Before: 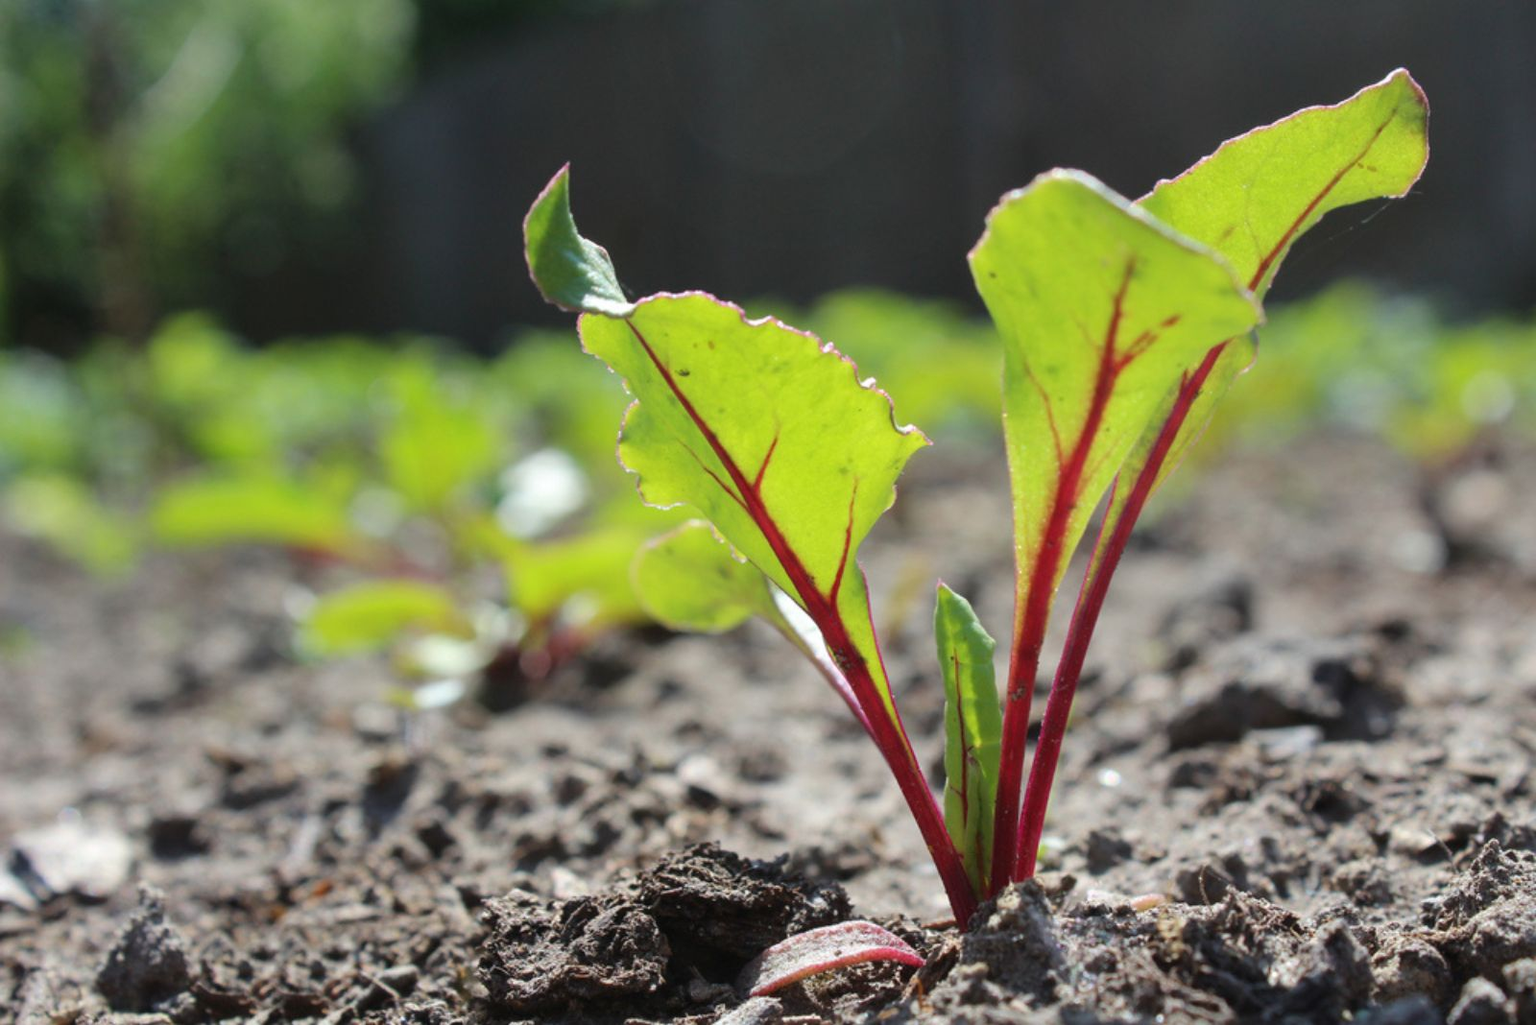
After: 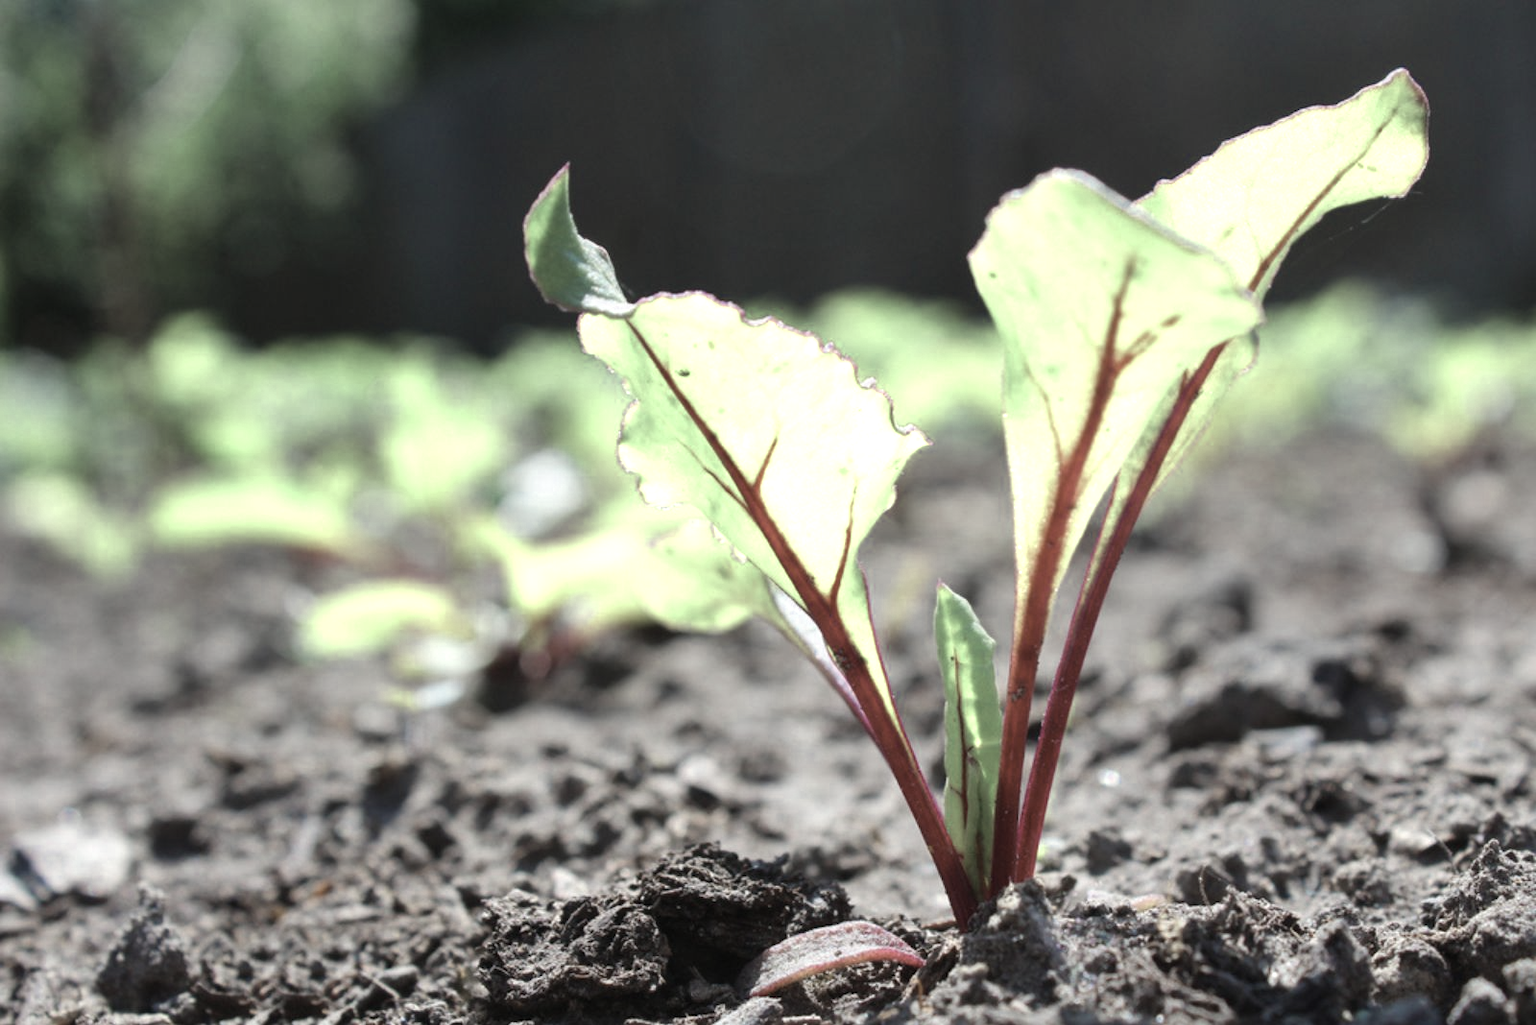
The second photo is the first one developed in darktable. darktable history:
color correction: highlights a* 0.02, highlights b* -0.691
color zones: curves: ch0 [(0.25, 0.667) (0.758, 0.368)]; ch1 [(0.215, 0.245) (0.761, 0.373)]; ch2 [(0.247, 0.554) (0.761, 0.436)]
